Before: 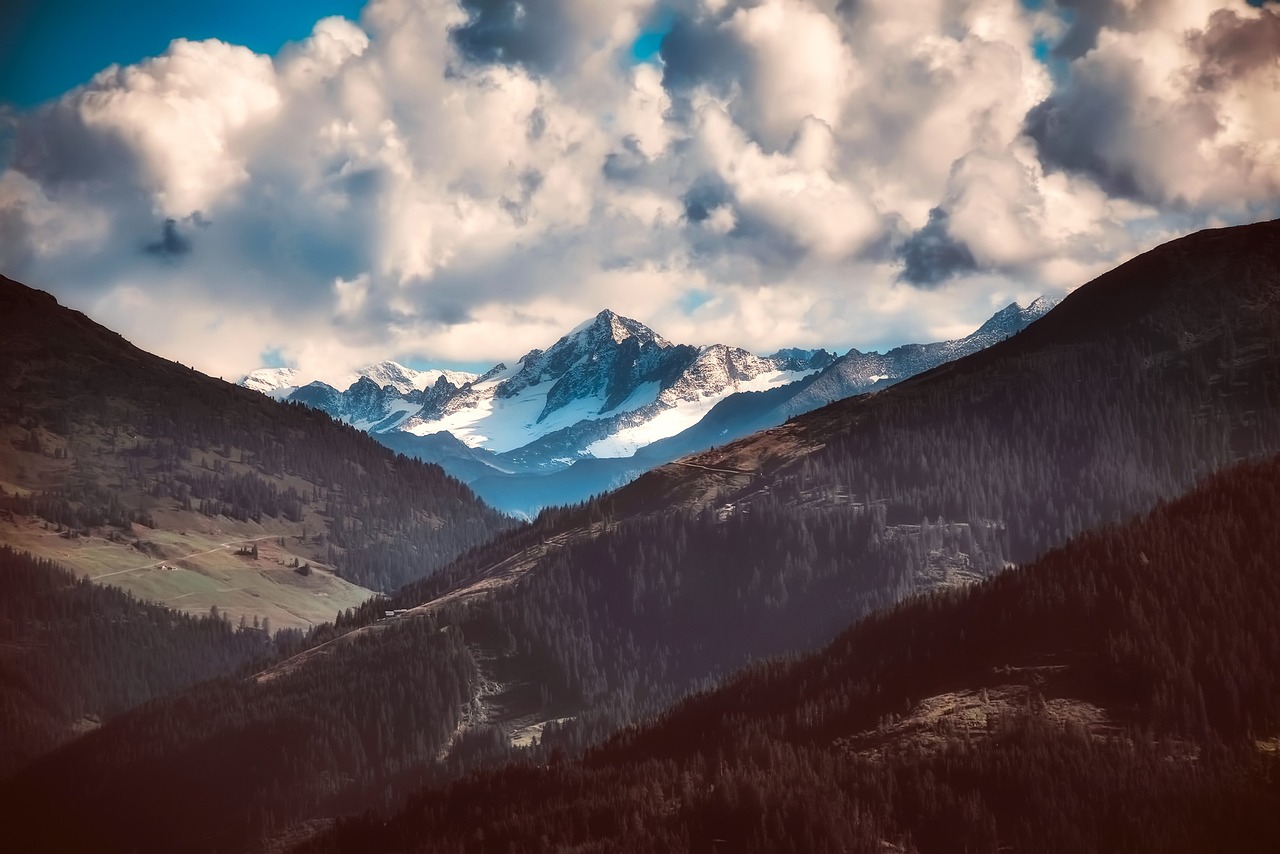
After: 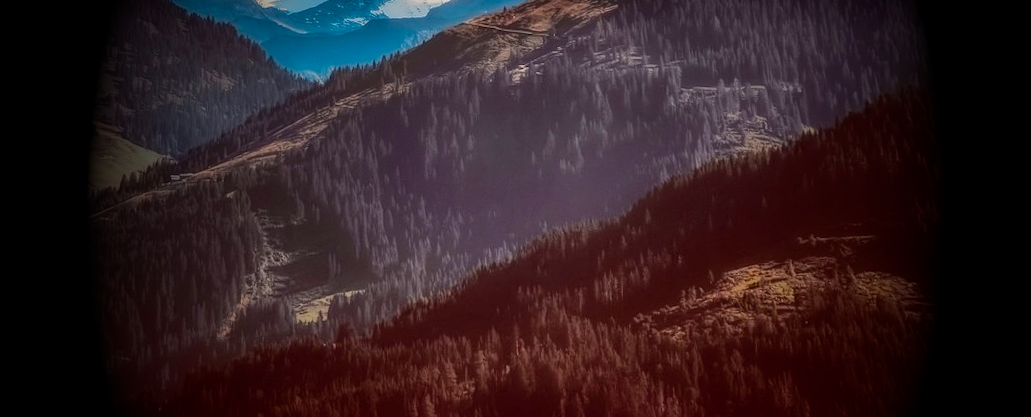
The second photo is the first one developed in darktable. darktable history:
local contrast: highlights 66%, shadows 33%, detail 166%, midtone range 0.2
crop and rotate: left 13.306%, top 48.129%, bottom 2.928%
rotate and perspective: rotation 0.215°, lens shift (vertical) -0.139, crop left 0.069, crop right 0.939, crop top 0.002, crop bottom 0.996
shadows and highlights: soften with gaussian
tone equalizer: on, module defaults
vignetting: fall-off start 15.9%, fall-off radius 100%, brightness -1, saturation 0.5, width/height ratio 0.719
color balance rgb: perceptual saturation grading › global saturation 20%, global vibrance 20%
